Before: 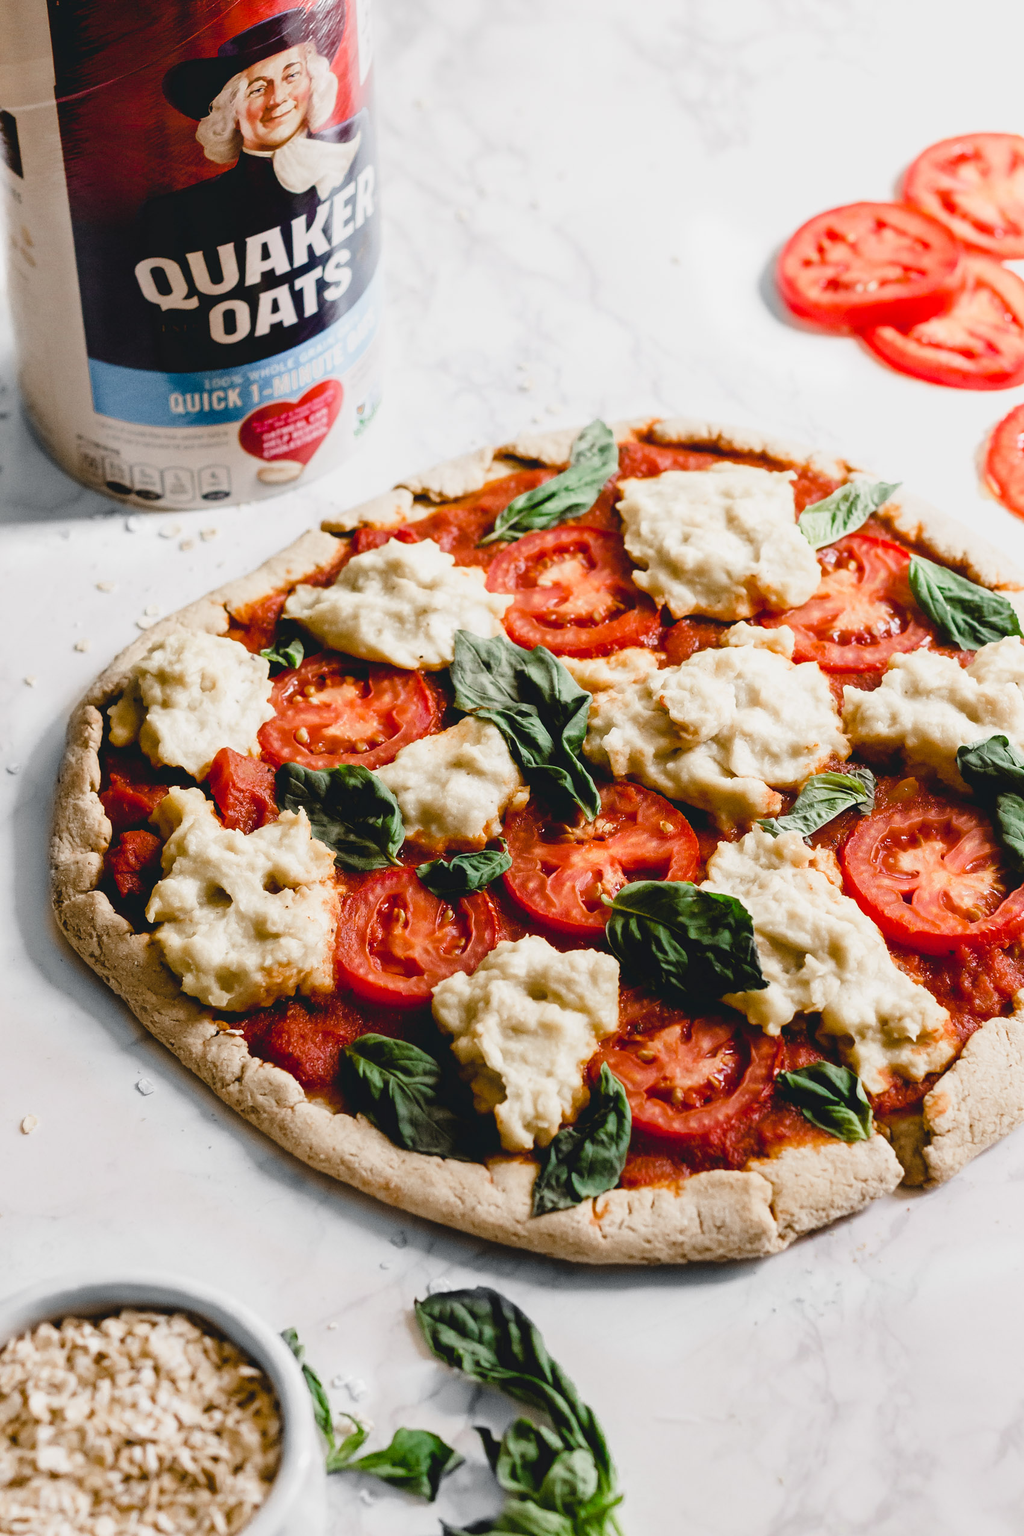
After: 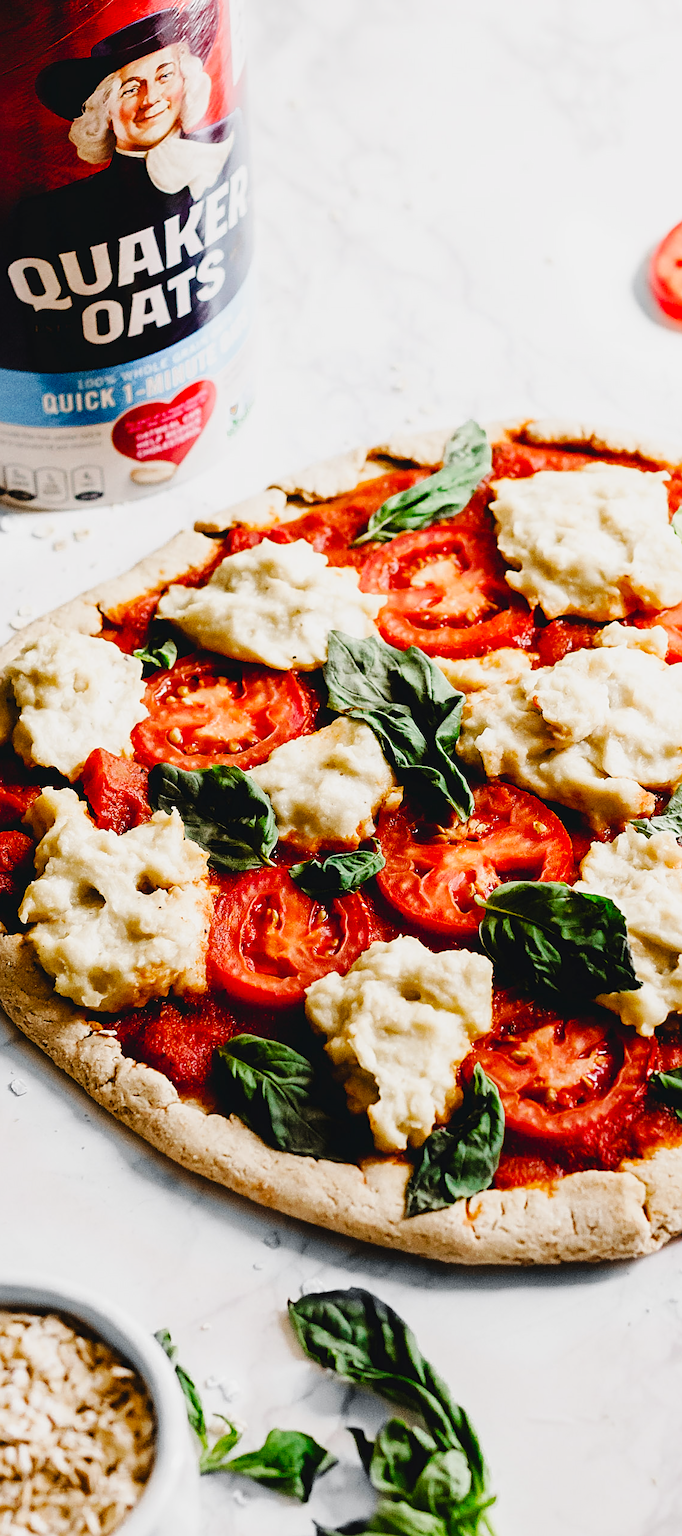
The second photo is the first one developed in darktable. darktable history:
sharpen: amount 0.532
base curve: curves: ch0 [(0, 0) (0.032, 0.025) (0.121, 0.166) (0.206, 0.329) (0.605, 0.79) (1, 1)], preserve colors none
contrast brightness saturation: contrast 0.044, saturation 0.069
crop and rotate: left 12.456%, right 20.918%
exposure: exposure -0.271 EV, compensate highlight preservation false
